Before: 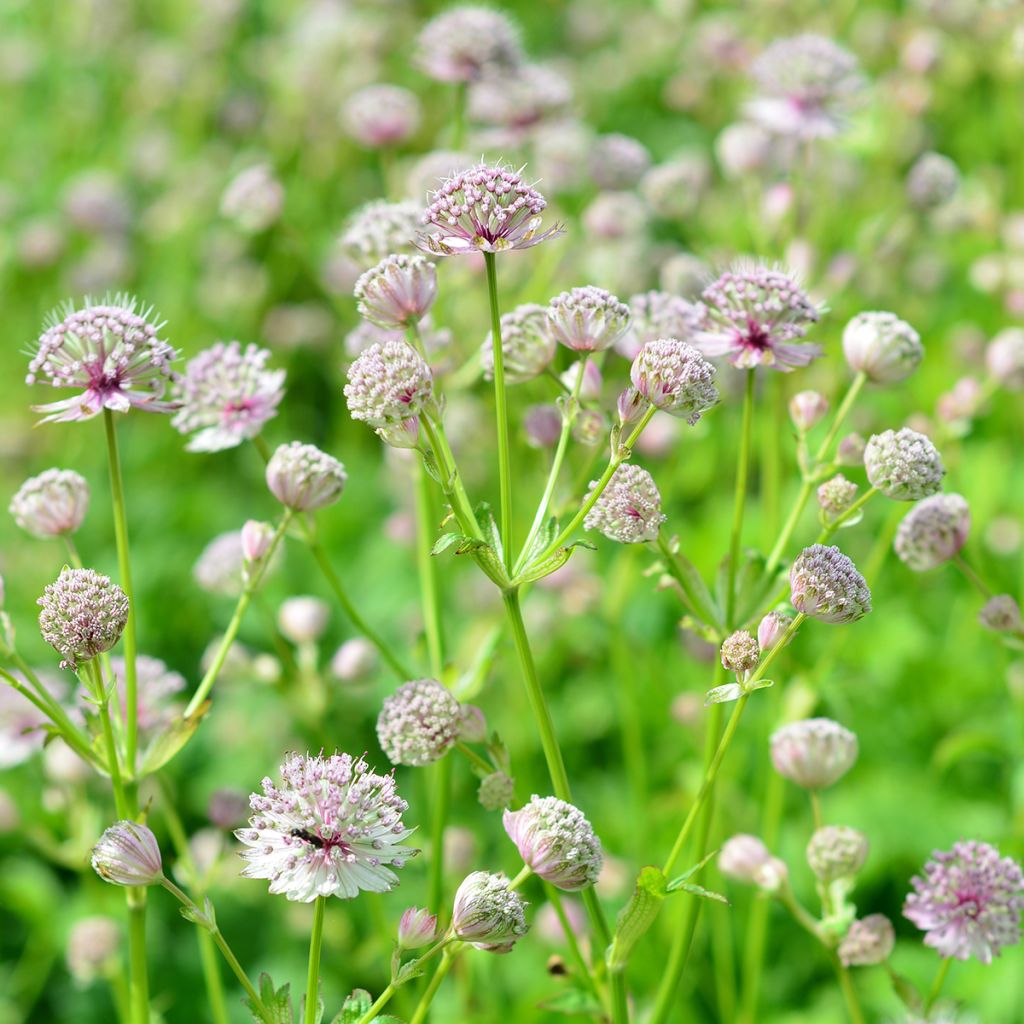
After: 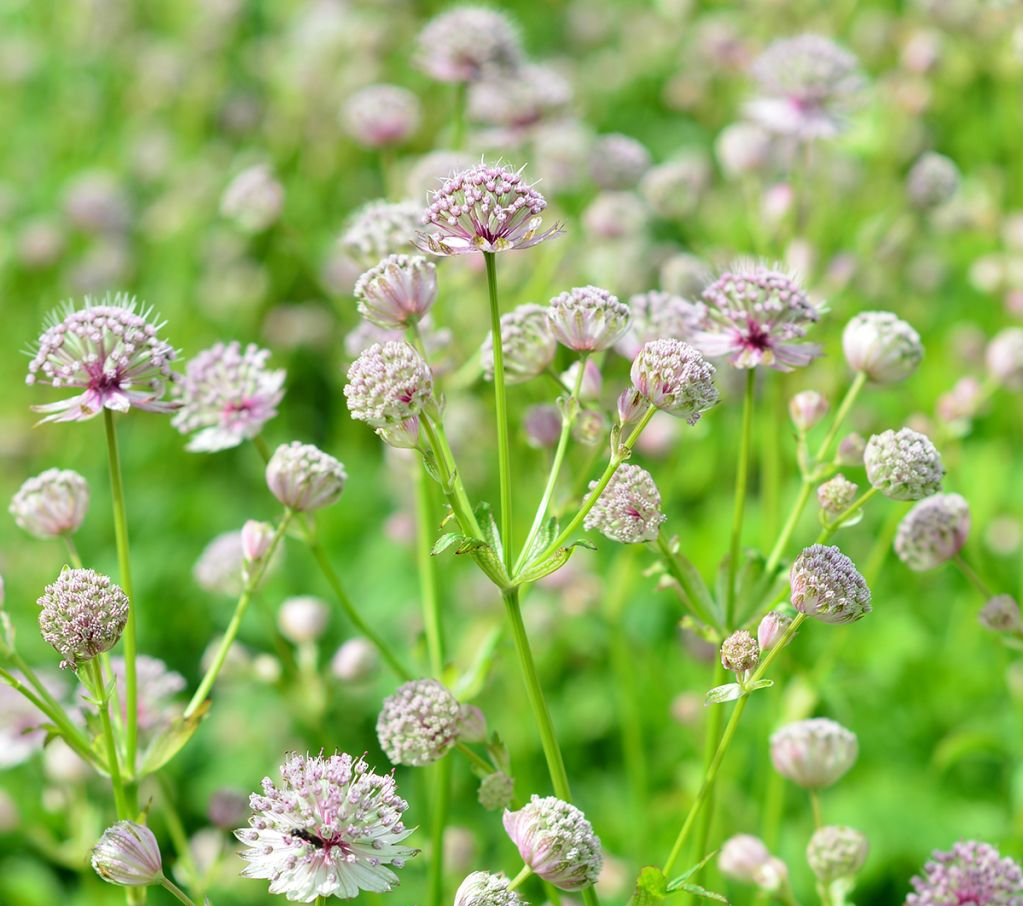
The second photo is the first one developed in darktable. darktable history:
crop and rotate: top 0%, bottom 11.444%
